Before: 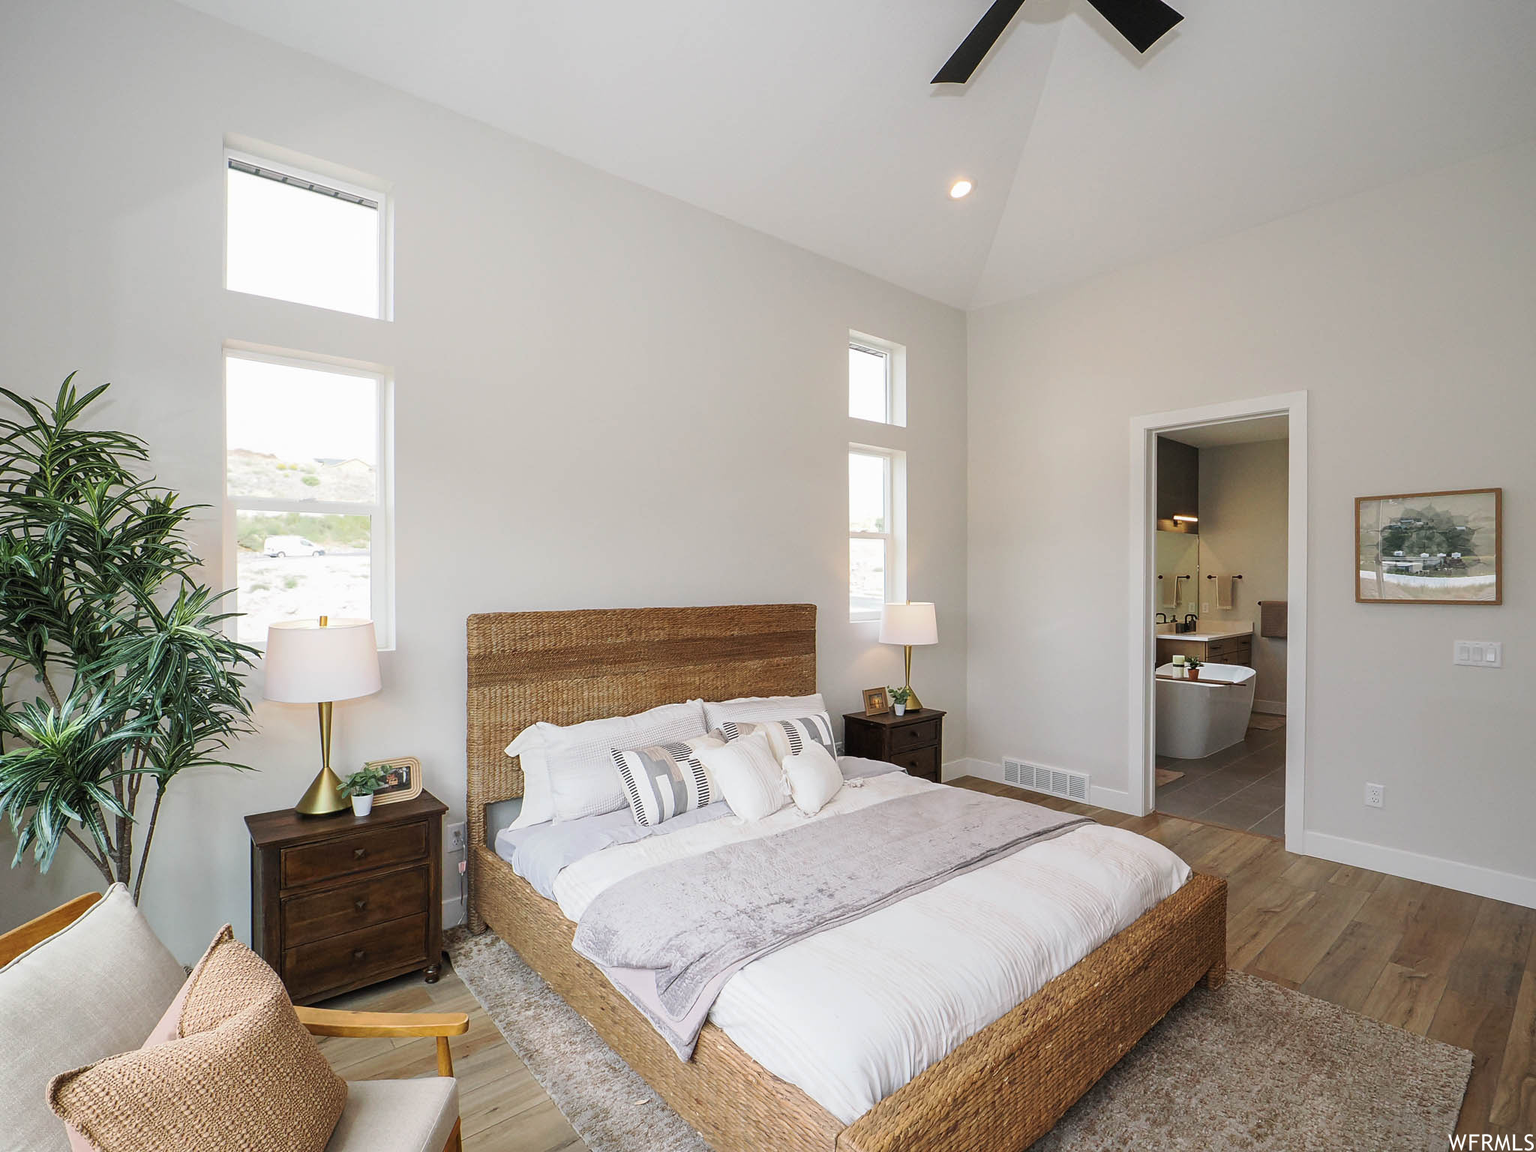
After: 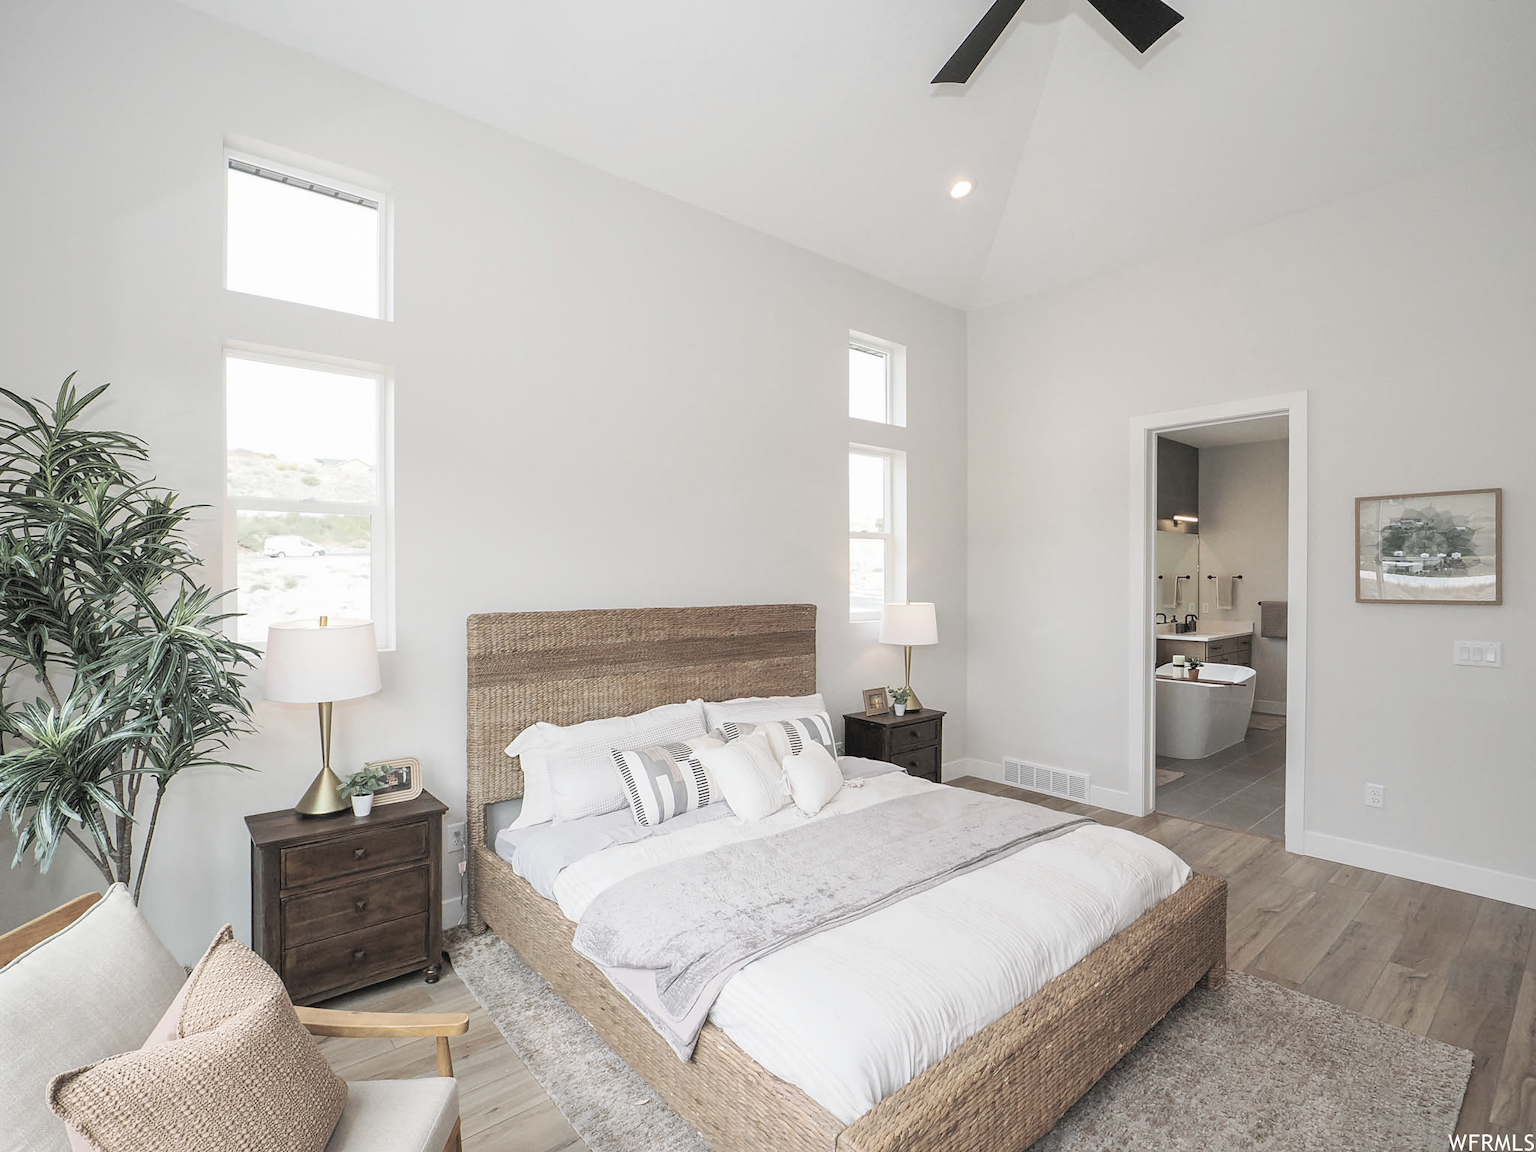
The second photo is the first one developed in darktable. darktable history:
contrast brightness saturation: brightness 0.185, saturation -0.492
